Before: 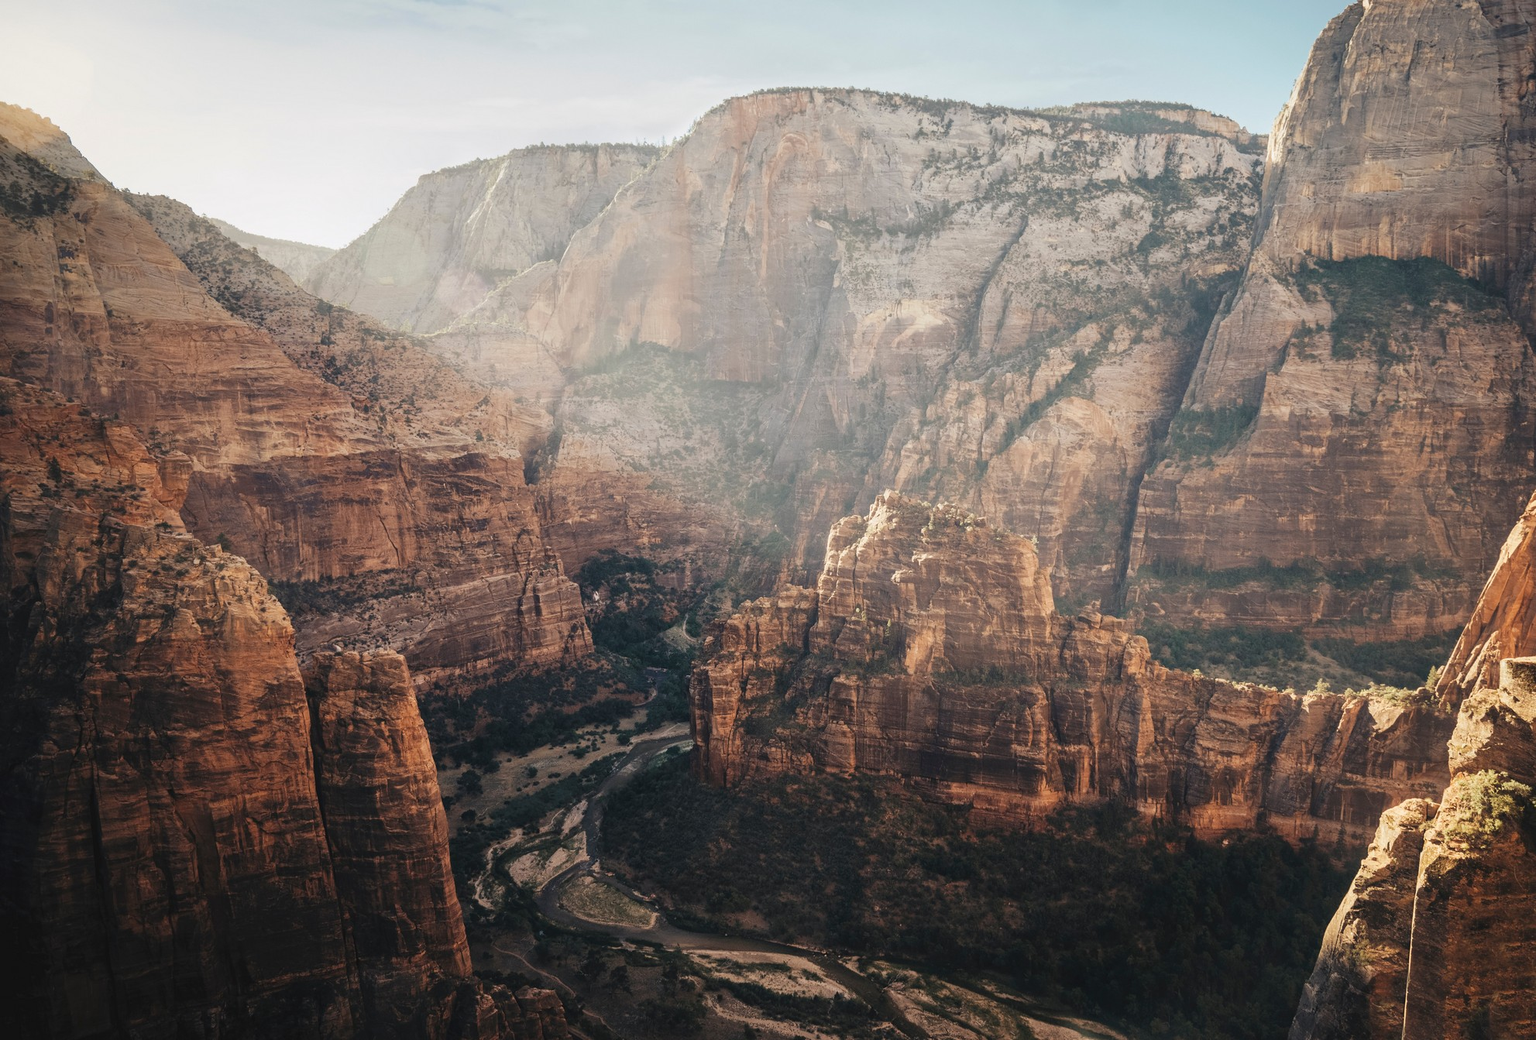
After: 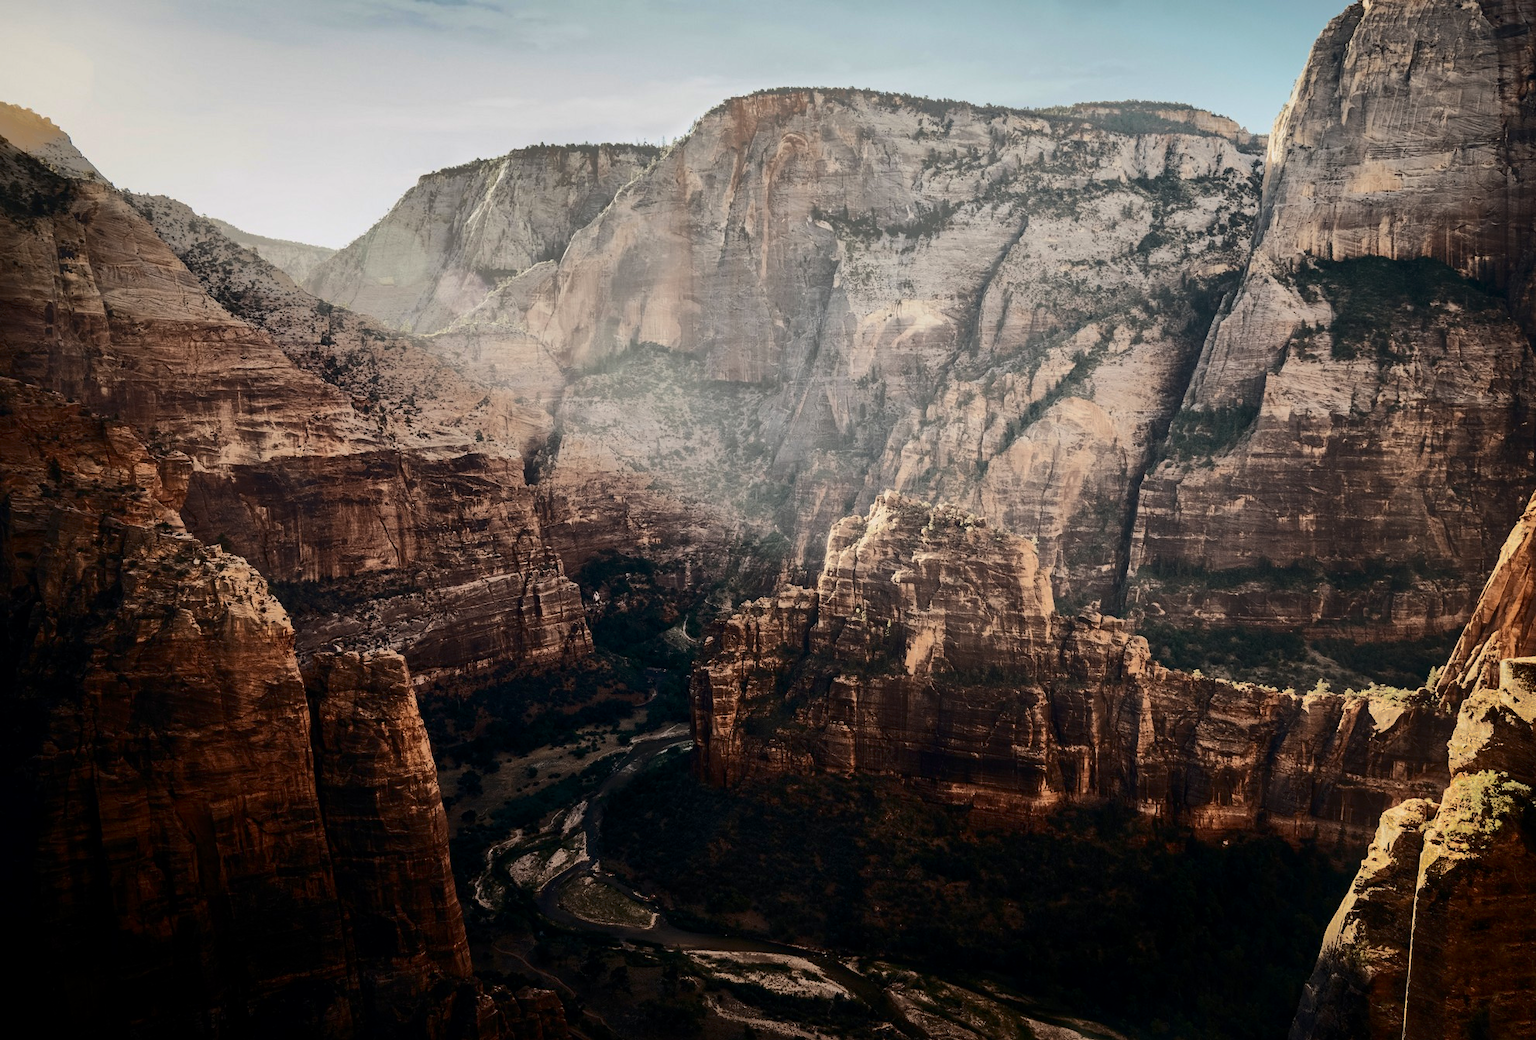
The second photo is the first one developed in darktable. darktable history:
shadows and highlights: shadows -19.91, highlights -73.15
contrast brightness saturation: contrast 0.39, brightness 0.1
tone equalizer: -8 EV -0.417 EV, -7 EV -0.389 EV, -6 EV -0.333 EV, -5 EV -0.222 EV, -3 EV 0.222 EV, -2 EV 0.333 EV, -1 EV 0.389 EV, +0 EV 0.417 EV, edges refinement/feathering 500, mask exposure compensation -1.57 EV, preserve details no
exposure: black level correction 0.009, exposure -0.637 EV, compensate highlight preservation false
